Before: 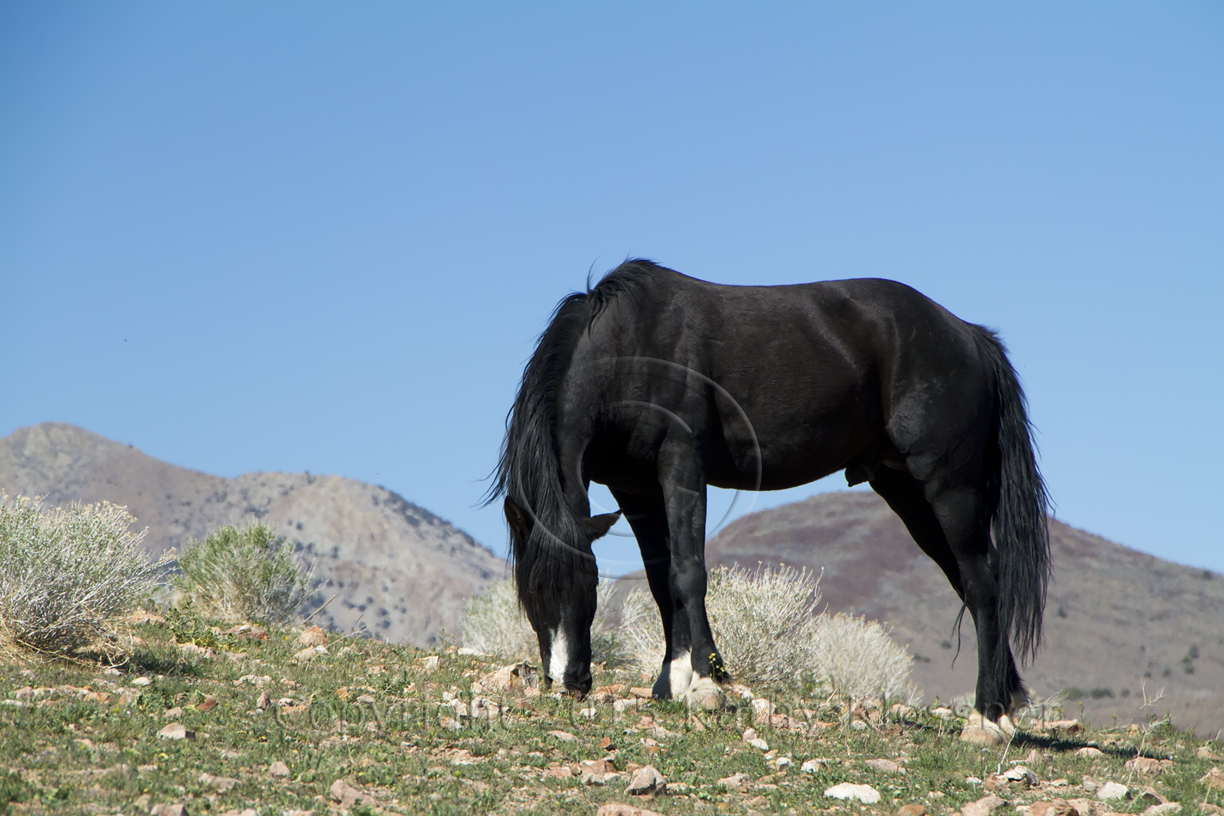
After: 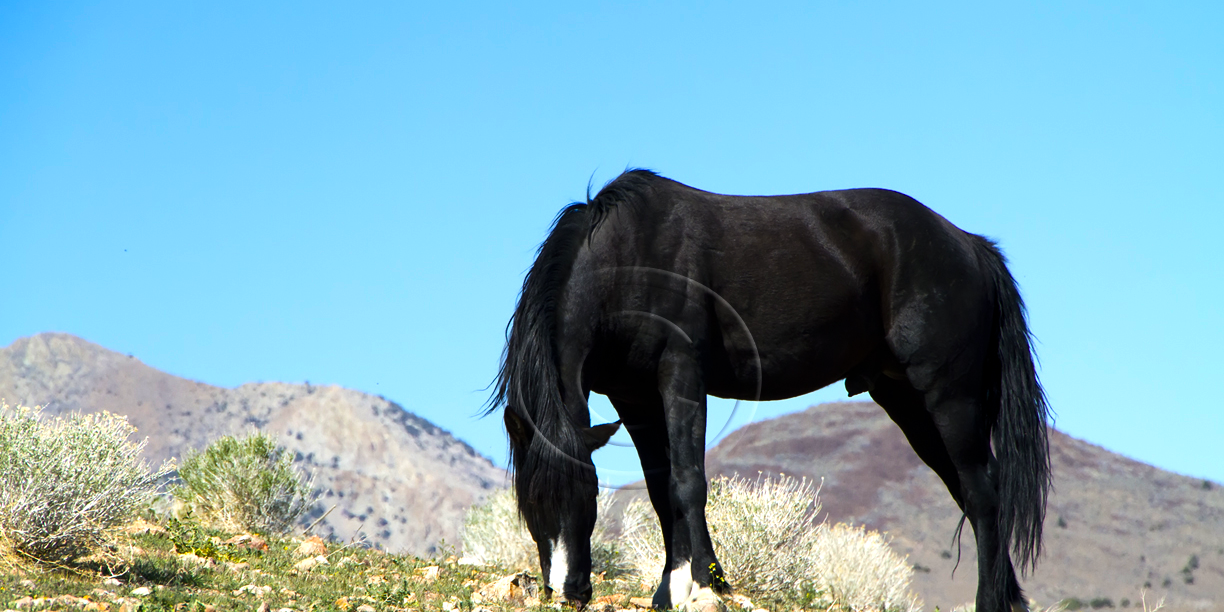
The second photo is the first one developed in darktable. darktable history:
color balance rgb: linear chroma grading › global chroma 15%, perceptual saturation grading › global saturation 30%
crop: top 11.038%, bottom 13.962%
tone equalizer: -8 EV -0.75 EV, -7 EV -0.7 EV, -6 EV -0.6 EV, -5 EV -0.4 EV, -3 EV 0.4 EV, -2 EV 0.6 EV, -1 EV 0.7 EV, +0 EV 0.75 EV, edges refinement/feathering 500, mask exposure compensation -1.57 EV, preserve details no
